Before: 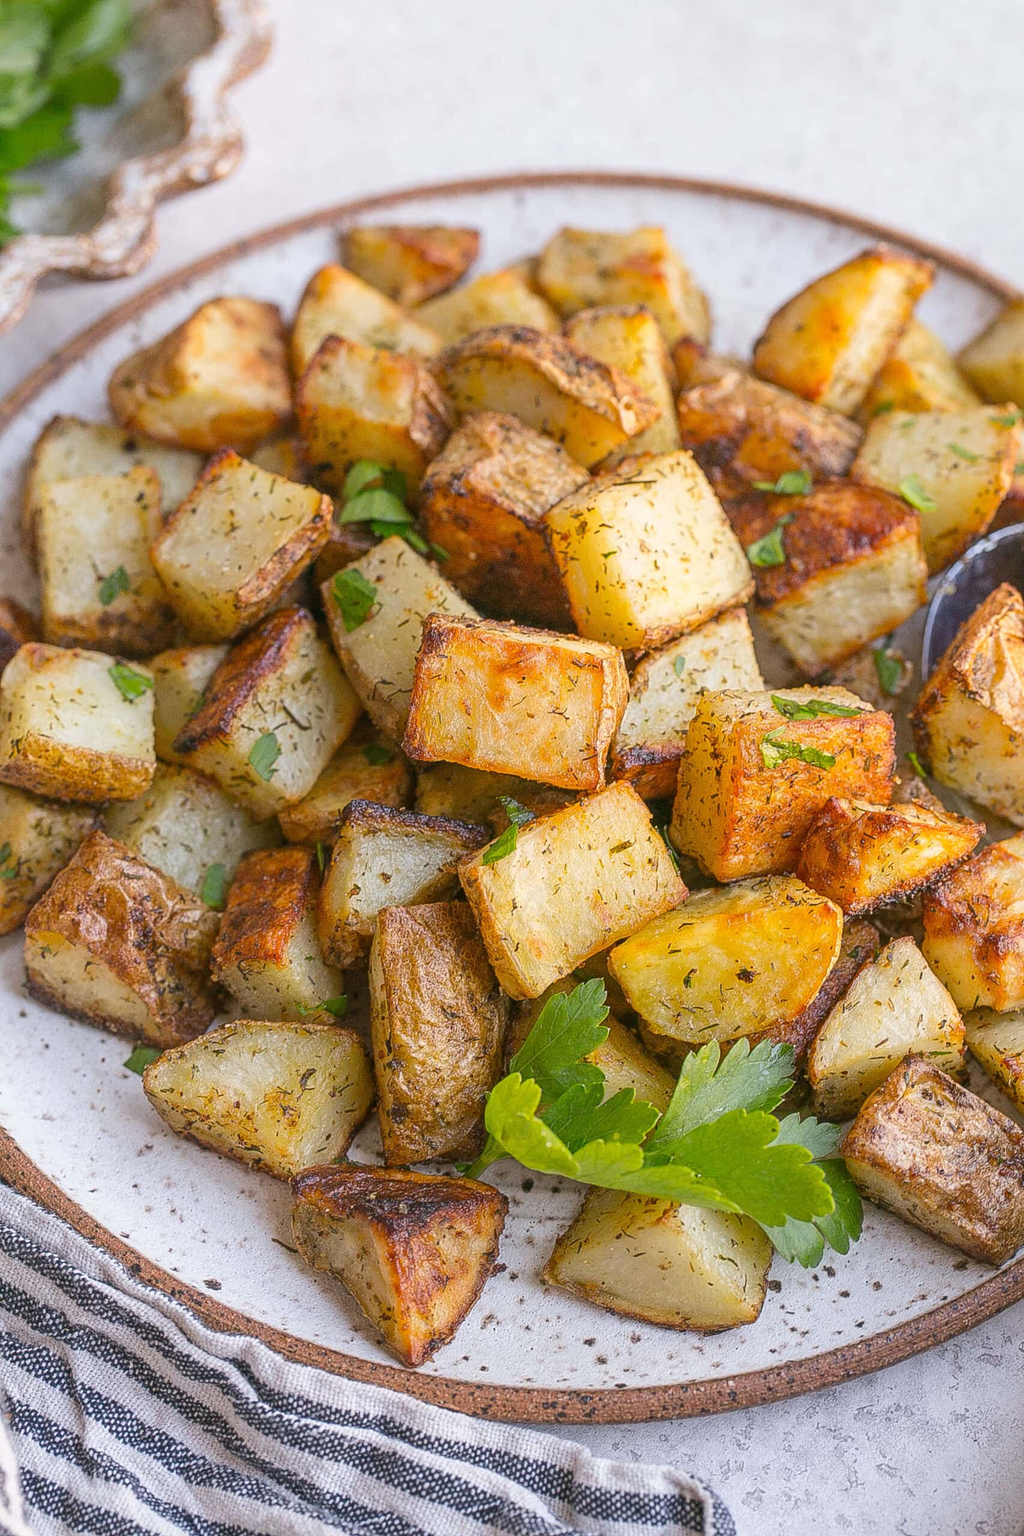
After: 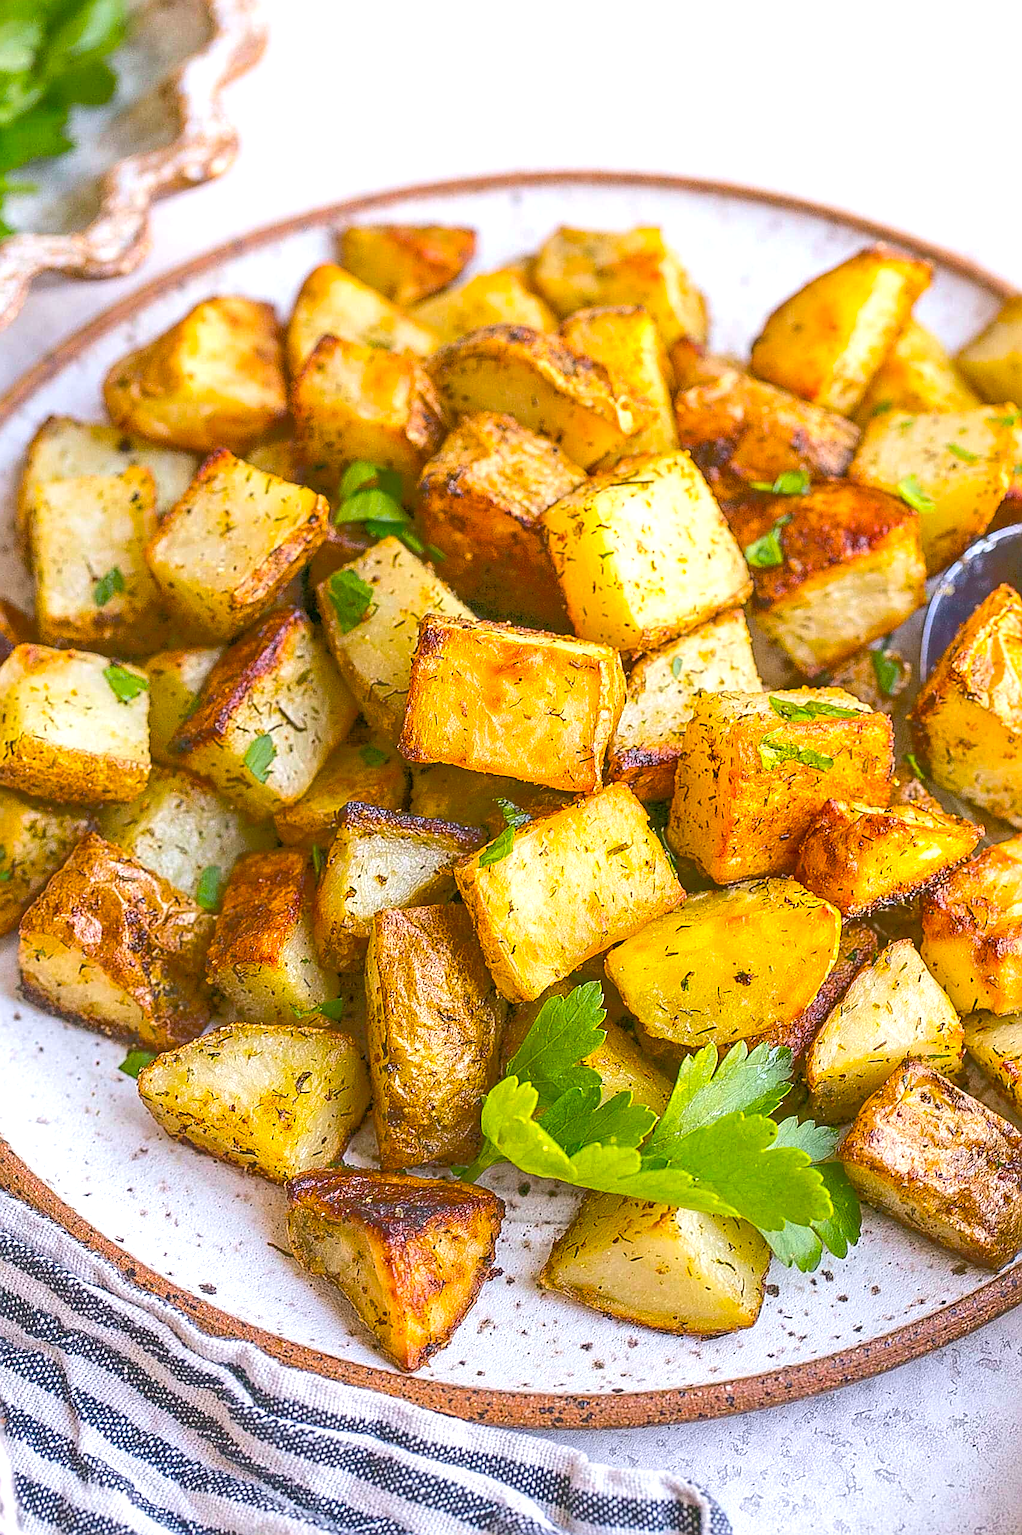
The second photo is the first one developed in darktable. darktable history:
crop and rotate: left 0.614%, top 0.179%, bottom 0.309%
sharpen: on, module defaults
exposure: black level correction 0.001, exposure 0.5 EV, compensate exposure bias true, compensate highlight preservation false
tone equalizer: -8 EV -0.528 EV, -7 EV -0.319 EV, -6 EV -0.083 EV, -5 EV 0.413 EV, -4 EV 0.985 EV, -3 EV 0.791 EV, -2 EV -0.01 EV, -1 EV 0.14 EV, +0 EV -0.012 EV, smoothing 1
color balance rgb: linear chroma grading › global chroma 15%, perceptual saturation grading › global saturation 30%
